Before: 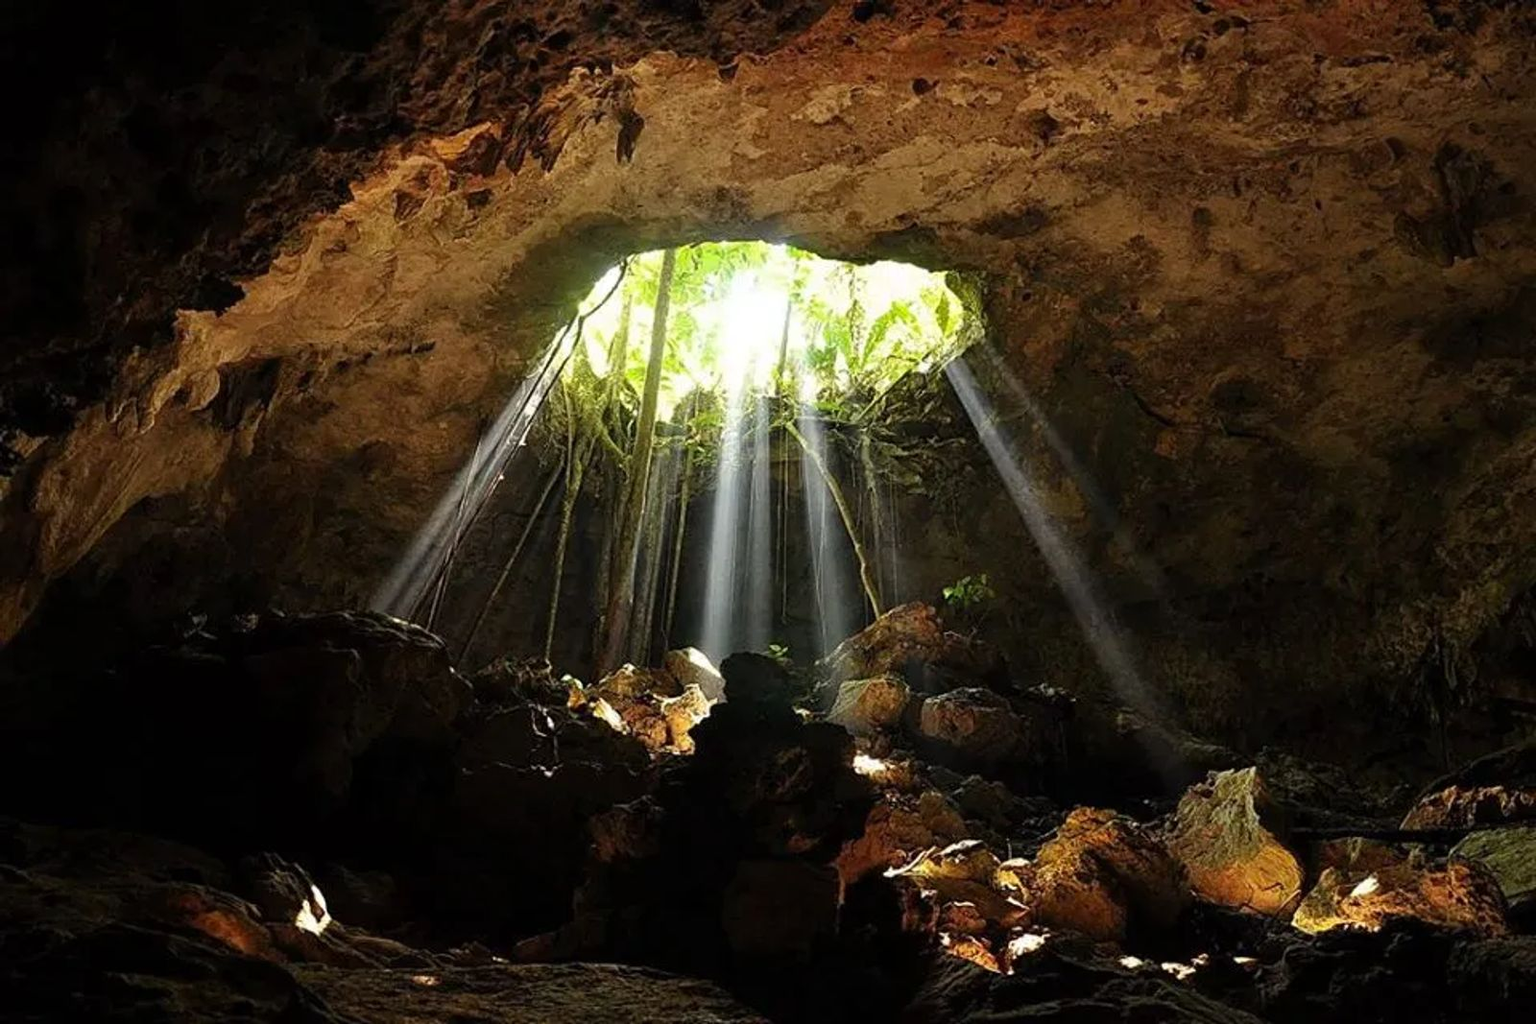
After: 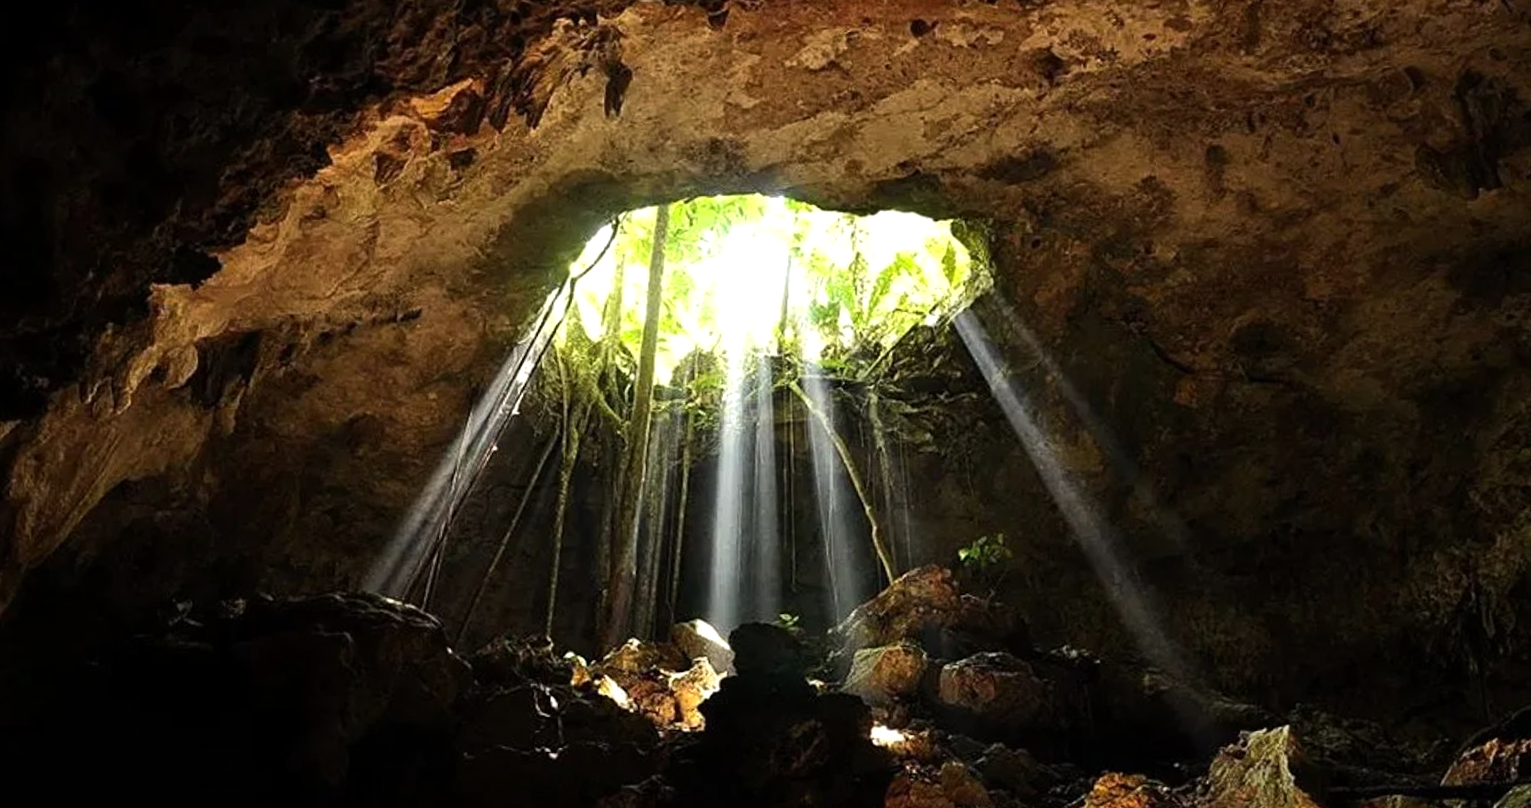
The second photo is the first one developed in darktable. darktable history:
crop: left 2.737%, top 7.287%, right 3.421%, bottom 20.179%
tone equalizer: -8 EV -0.417 EV, -7 EV -0.389 EV, -6 EV -0.333 EV, -5 EV -0.222 EV, -3 EV 0.222 EV, -2 EV 0.333 EV, -1 EV 0.389 EV, +0 EV 0.417 EV, edges refinement/feathering 500, mask exposure compensation -1.57 EV, preserve details no
rotate and perspective: rotation -1.77°, lens shift (horizontal) 0.004, automatic cropping off
